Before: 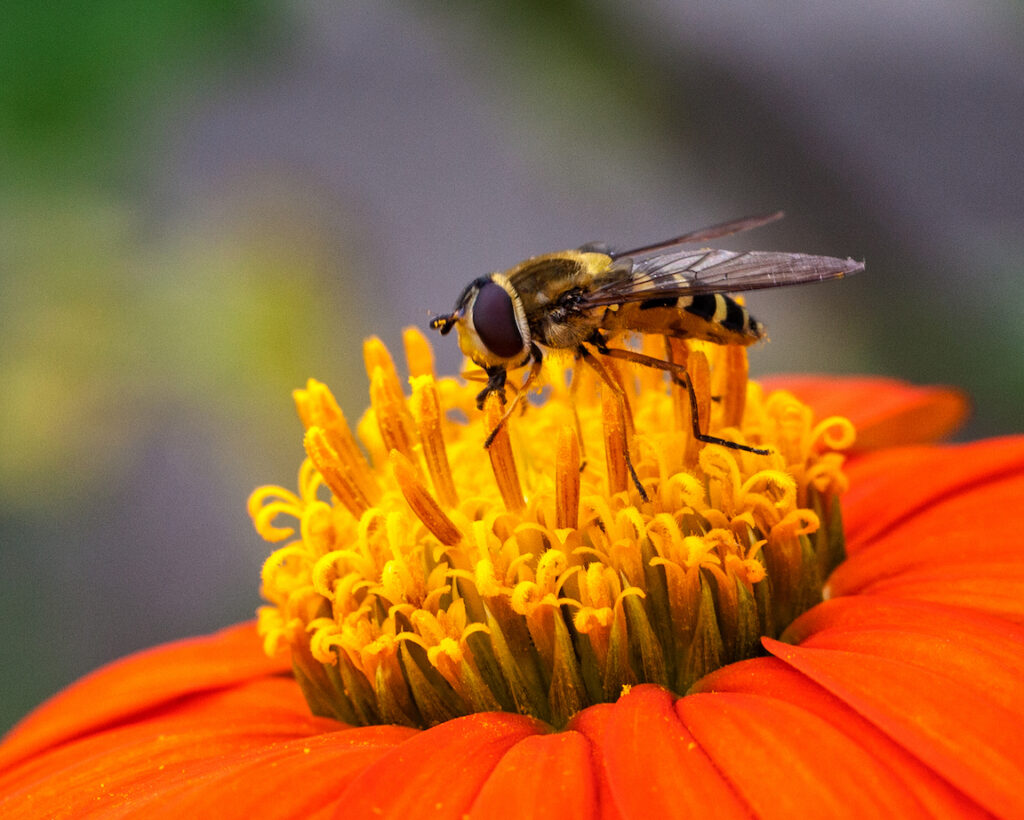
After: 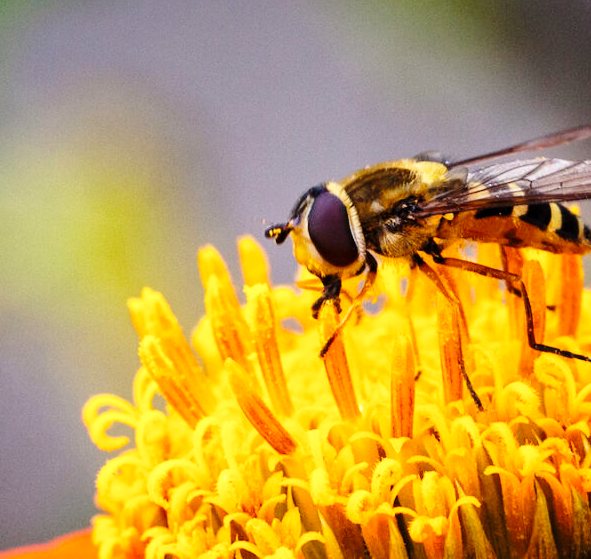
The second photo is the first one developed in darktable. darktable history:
base curve: curves: ch0 [(0, 0) (0.028, 0.03) (0.121, 0.232) (0.46, 0.748) (0.859, 0.968) (1, 1)], preserve colors none
crop: left 16.202%, top 11.208%, right 26.045%, bottom 20.557%
